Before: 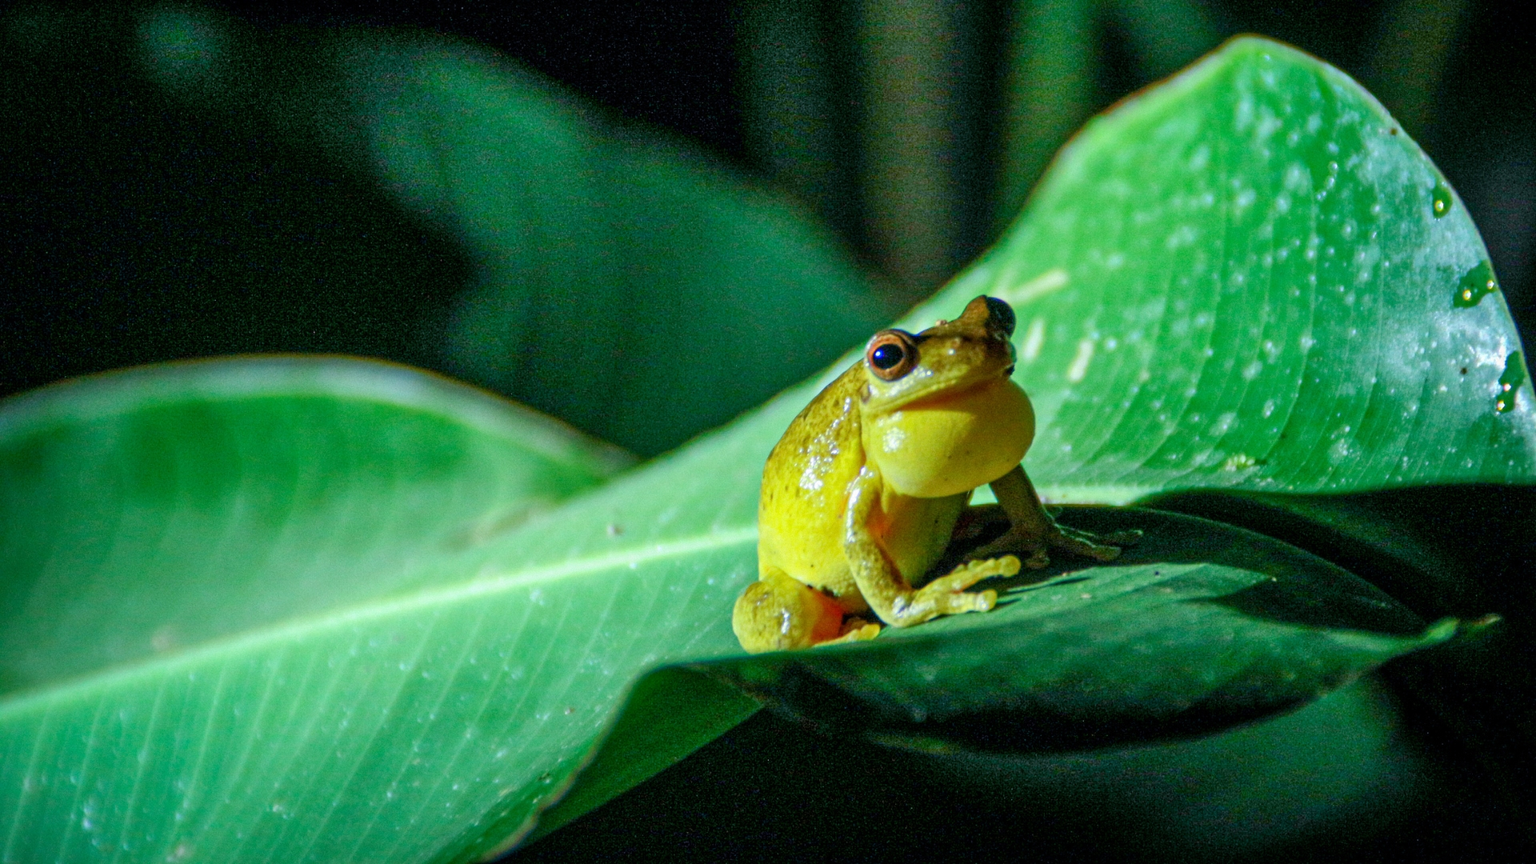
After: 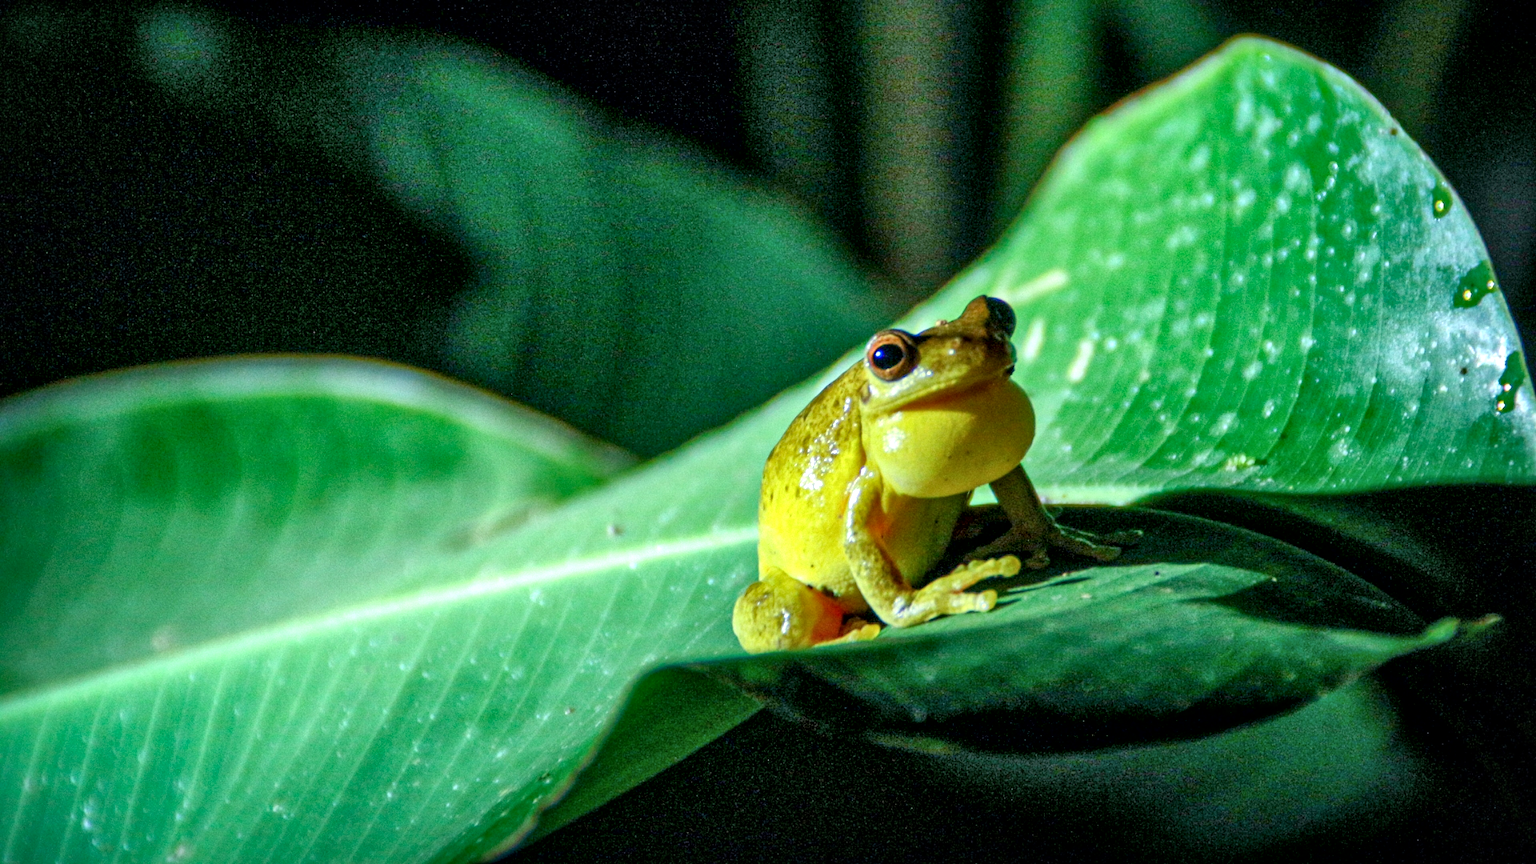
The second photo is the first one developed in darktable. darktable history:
exposure: exposure 0.161 EV, compensate highlight preservation false
local contrast: mode bilateral grid, contrast 19, coarseness 51, detail 162%, midtone range 0.2
